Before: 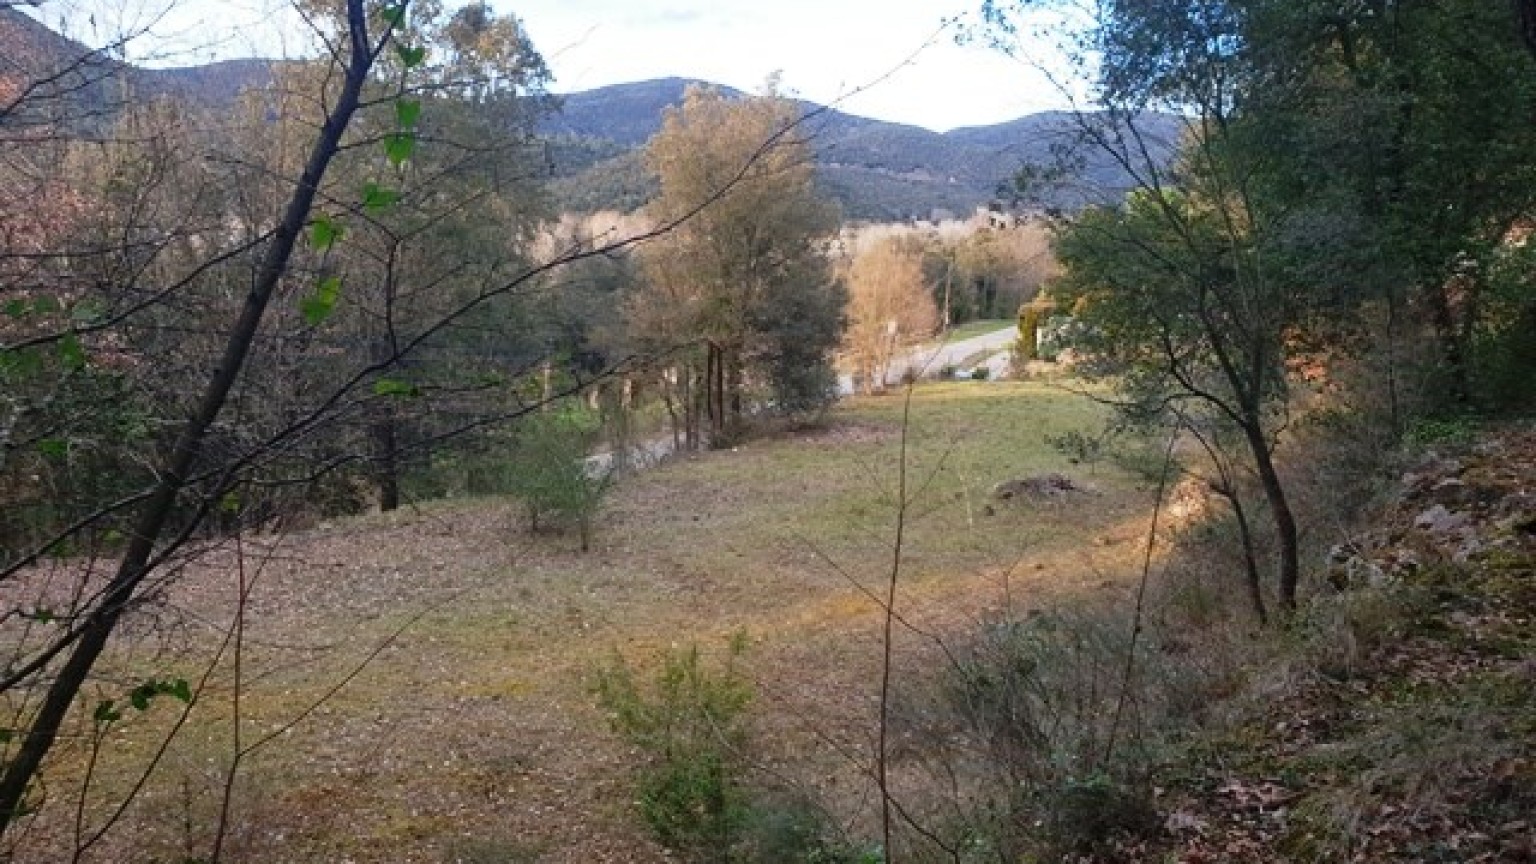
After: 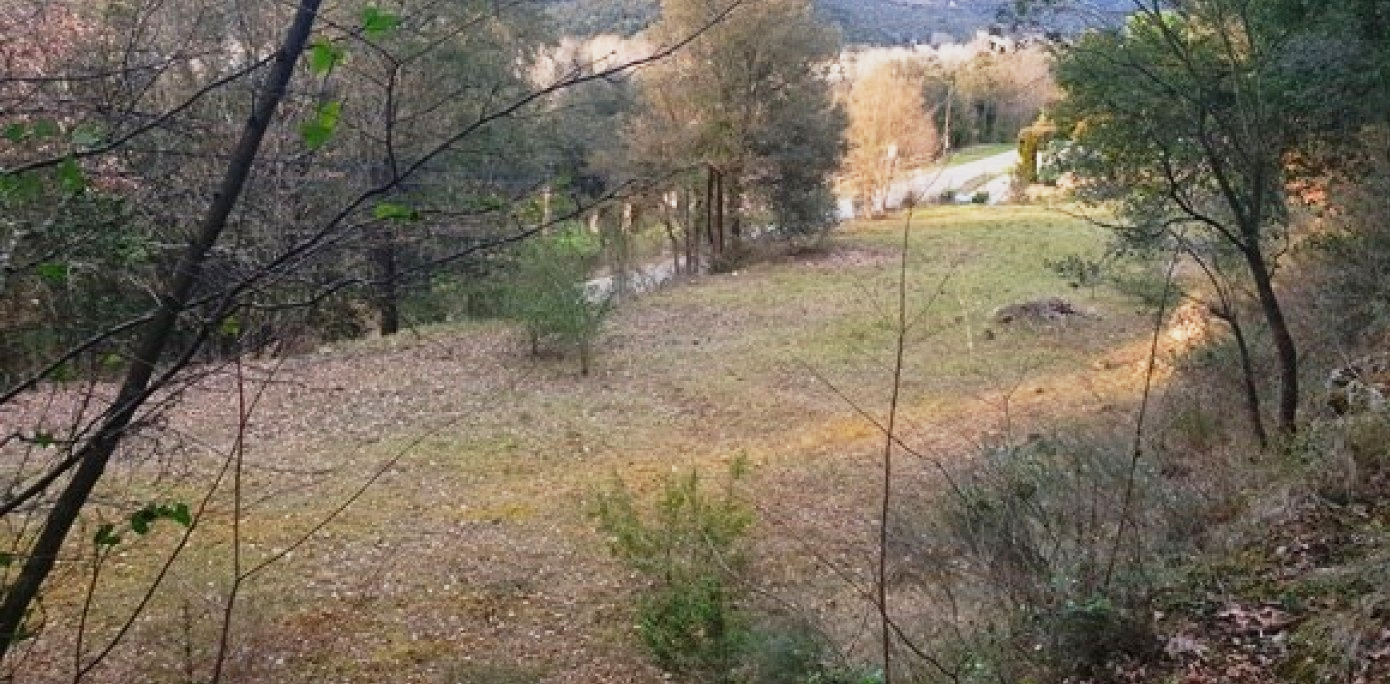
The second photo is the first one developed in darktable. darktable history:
crop: top 20.427%, right 9.447%, bottom 0.318%
base curve: curves: ch0 [(0, 0) (0.088, 0.125) (0.176, 0.251) (0.354, 0.501) (0.613, 0.749) (1, 0.877)], preserve colors none
